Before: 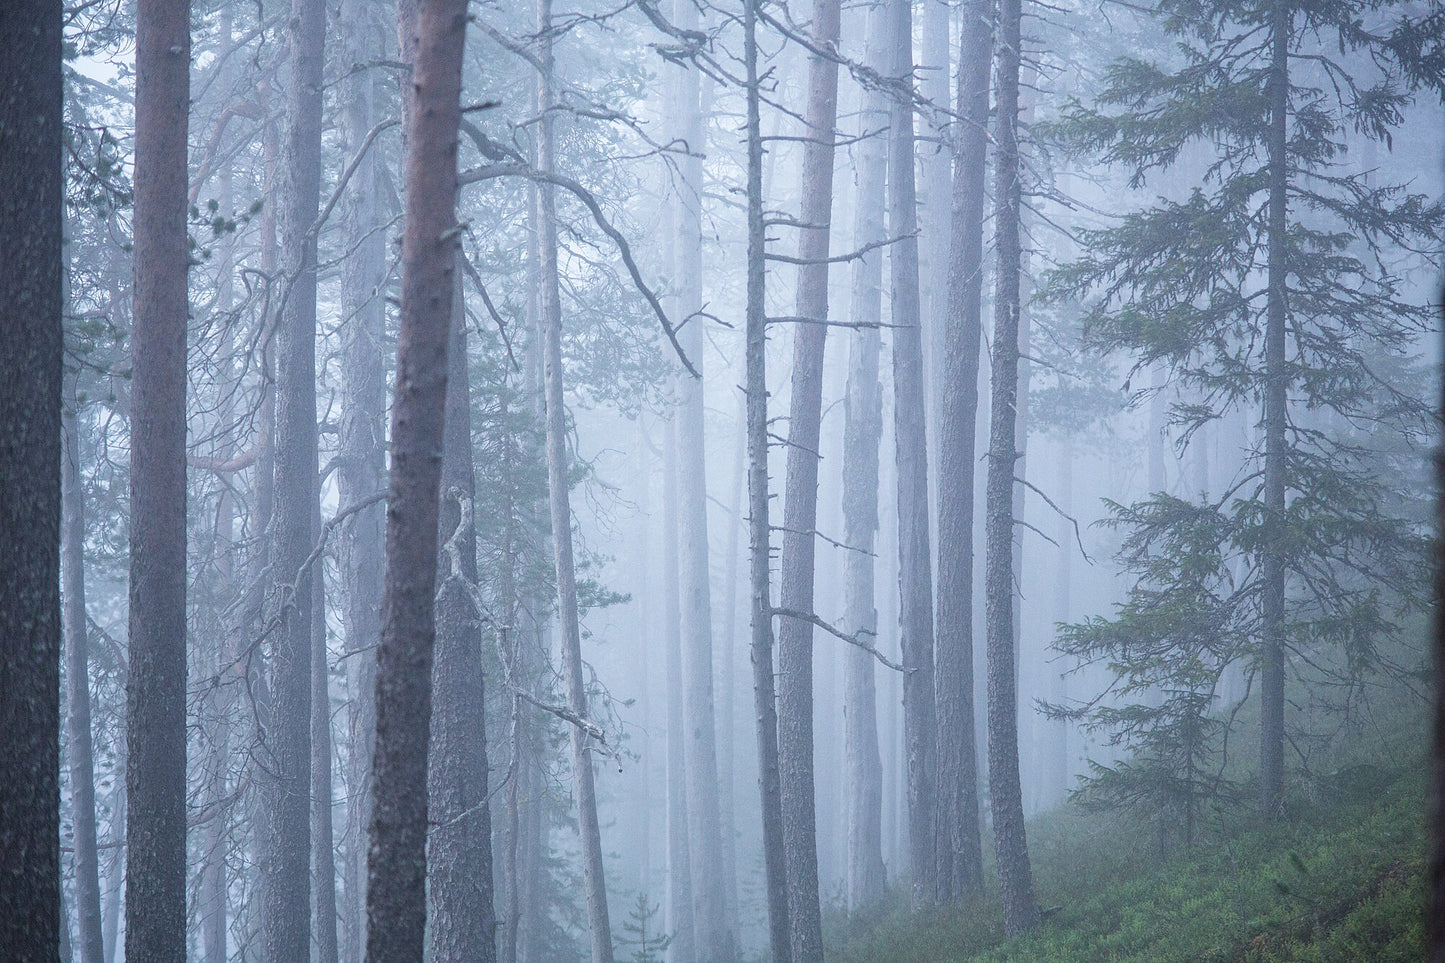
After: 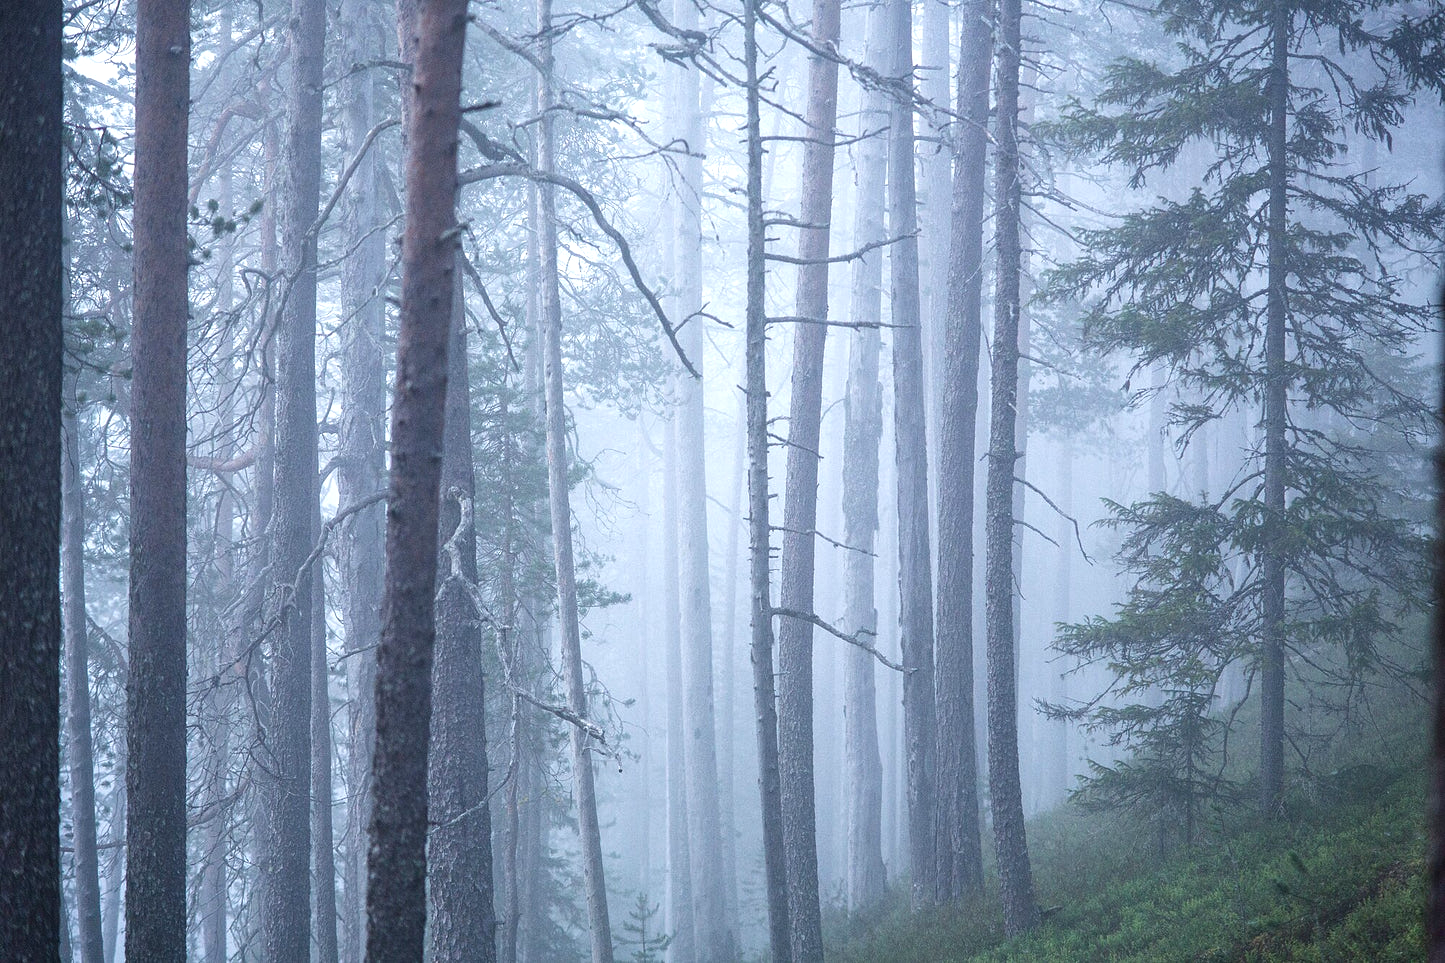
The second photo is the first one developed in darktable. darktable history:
shadows and highlights: radius 46.45, white point adjustment 6.83, compress 79.53%, soften with gaussian
exposure: exposure 0.187 EV, compensate highlight preservation false
contrast brightness saturation: contrast 0.068, brightness -0.132, saturation 0.055
